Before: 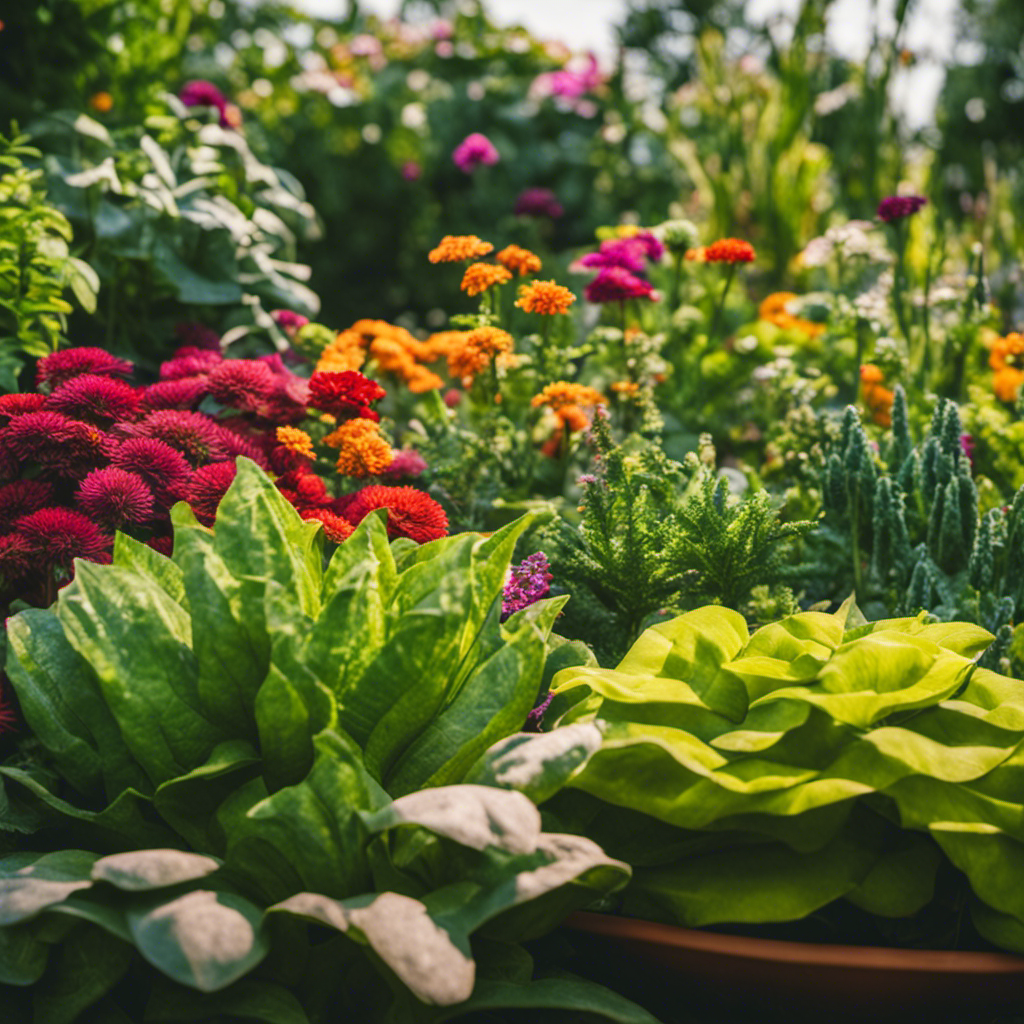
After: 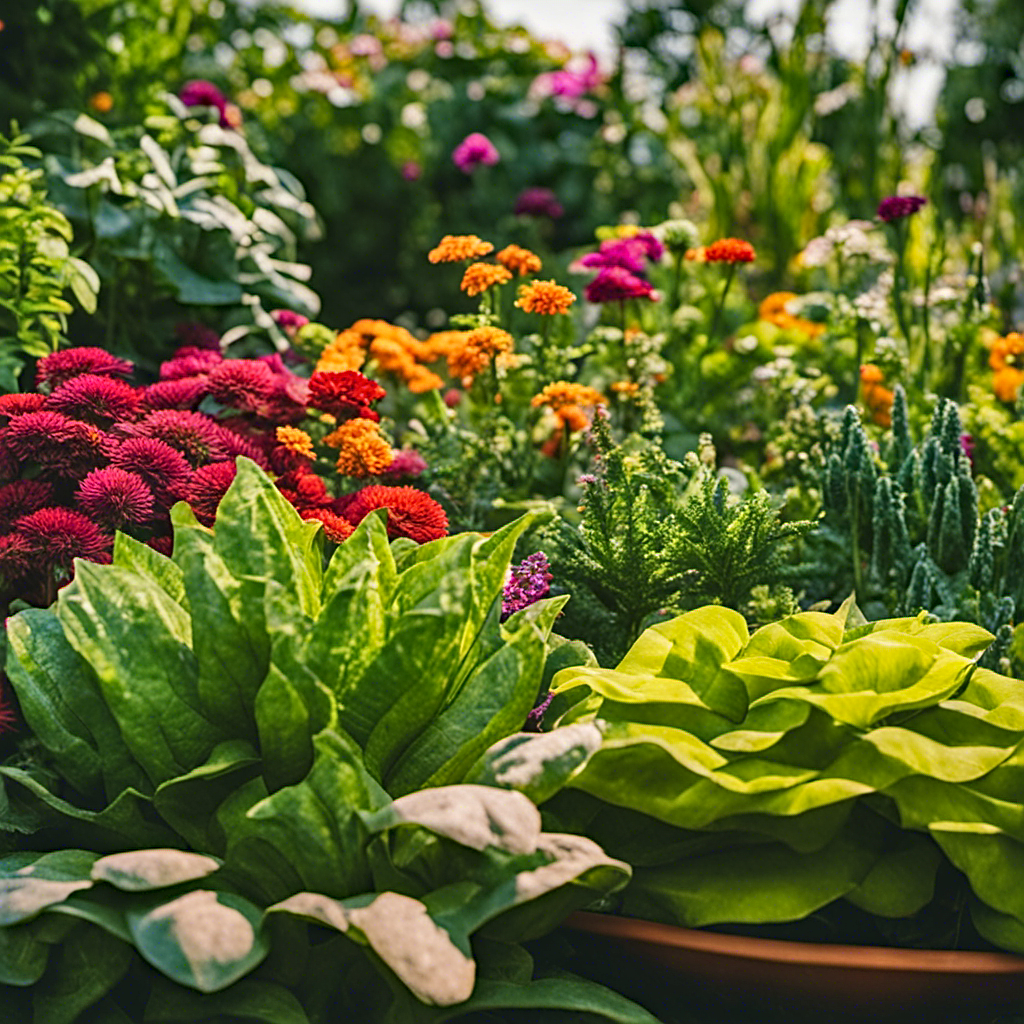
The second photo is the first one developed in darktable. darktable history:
sharpen: radius 2.534, amount 0.631
shadows and highlights: soften with gaussian
haze removal: strength 0.297, distance 0.243, adaptive false
